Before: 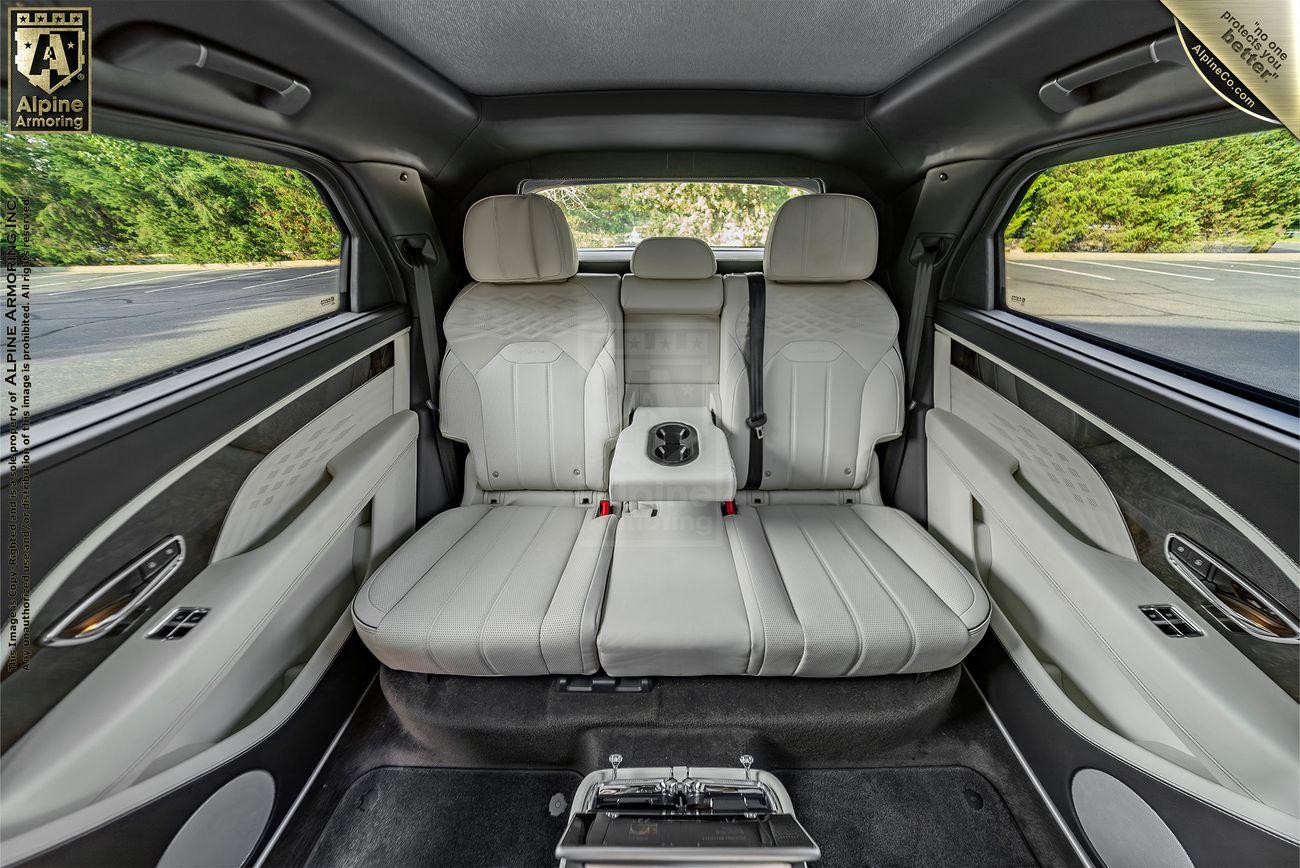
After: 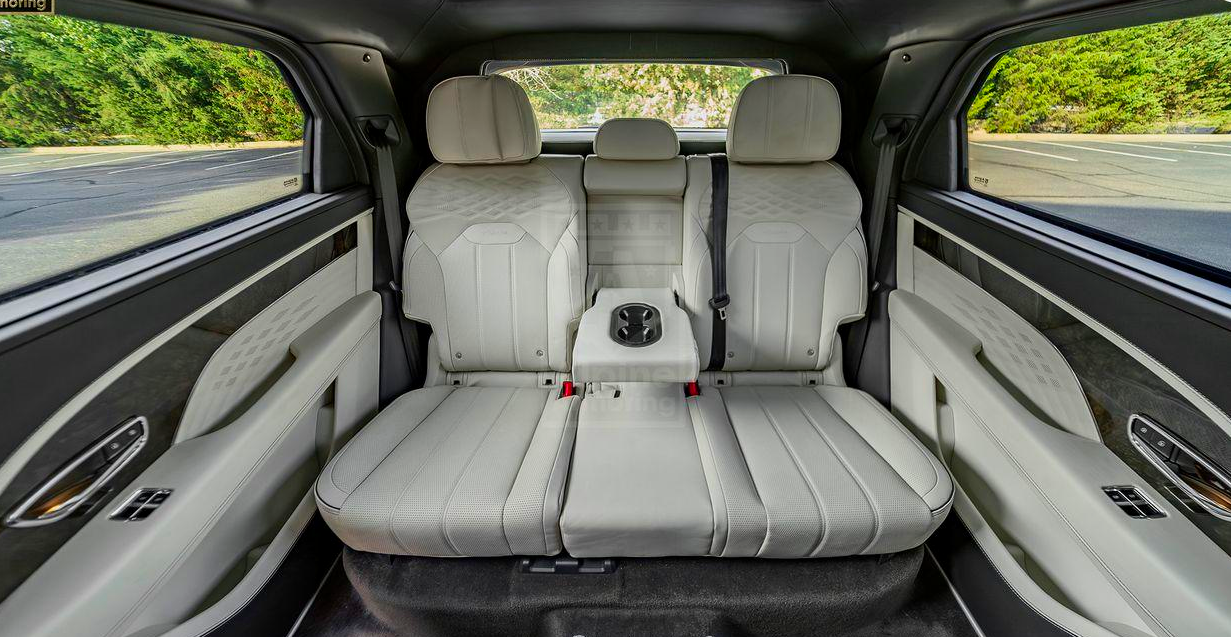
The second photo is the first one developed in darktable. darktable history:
contrast brightness saturation: contrast 0.082, saturation 0.202
crop and rotate: left 2.862%, top 13.765%, right 2.425%, bottom 12.794%
exposure: black level correction 0.001, exposure -0.122 EV, compensate highlight preservation false
velvia: strength 16.49%
